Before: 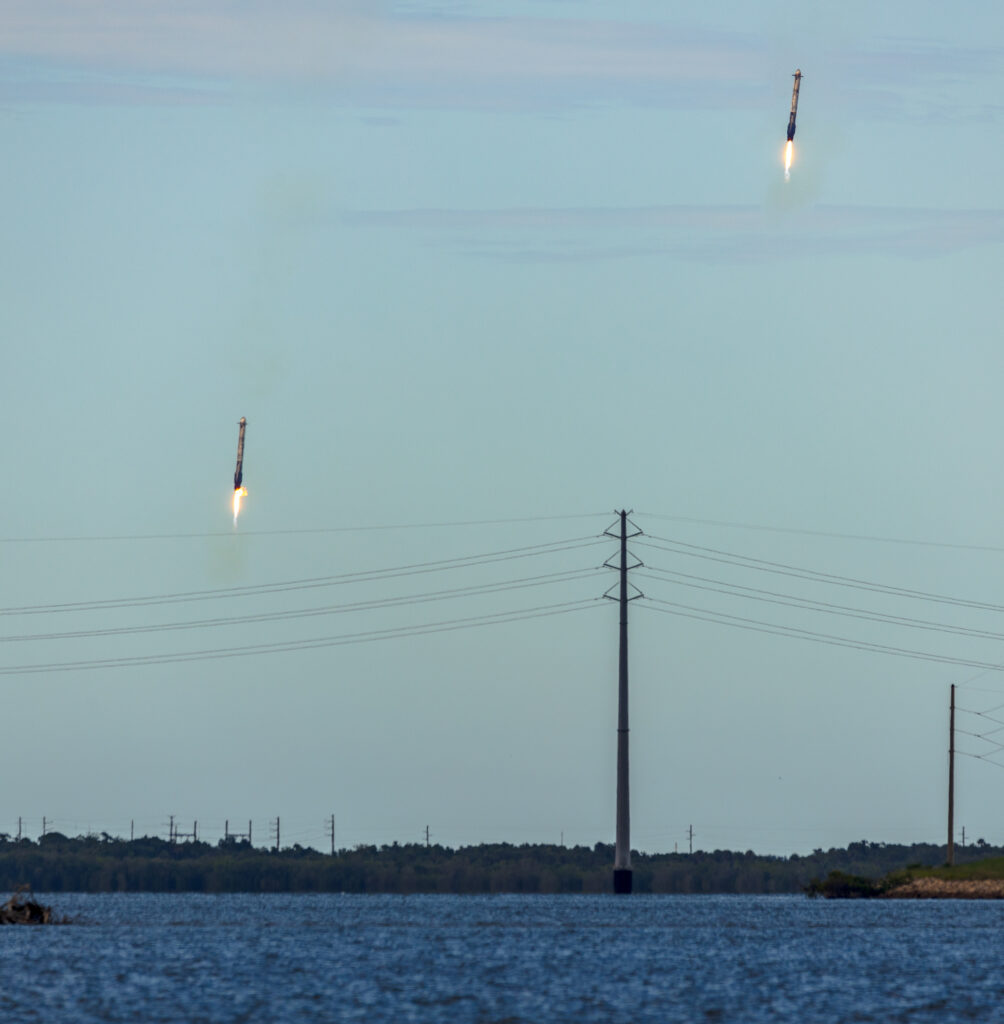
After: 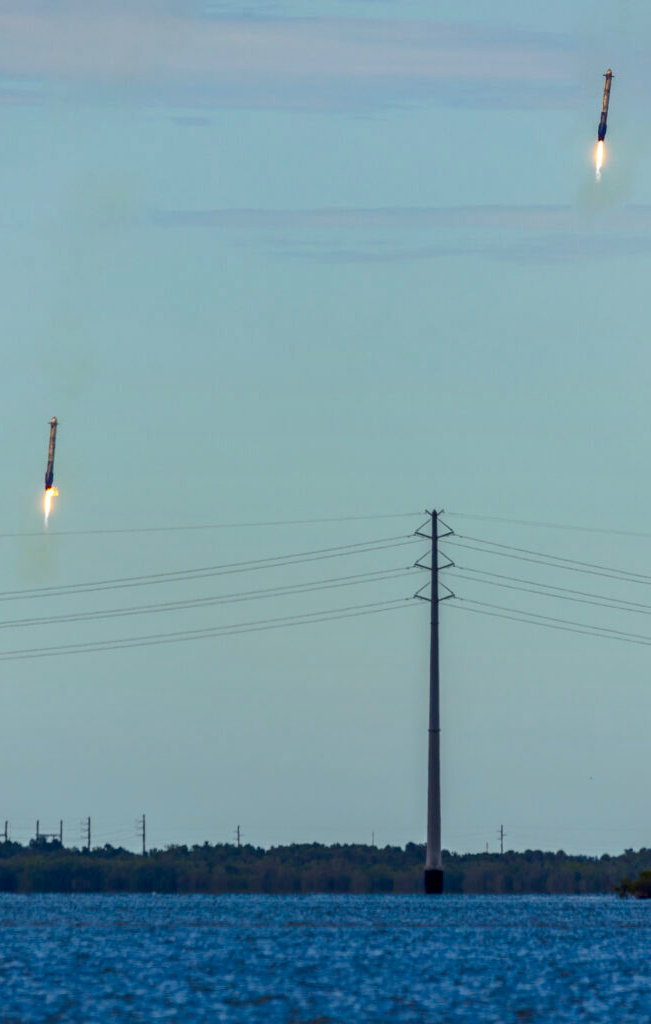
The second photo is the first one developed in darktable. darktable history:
crop and rotate: left 18.909%, right 16.191%
shadows and highlights: radius 263.15, soften with gaussian
color balance rgb: linear chroma grading › global chroma 9.66%, perceptual saturation grading › global saturation 20%, perceptual saturation grading › highlights -25.523%, perceptual saturation grading › shadows 23.945%, global vibrance 20%
